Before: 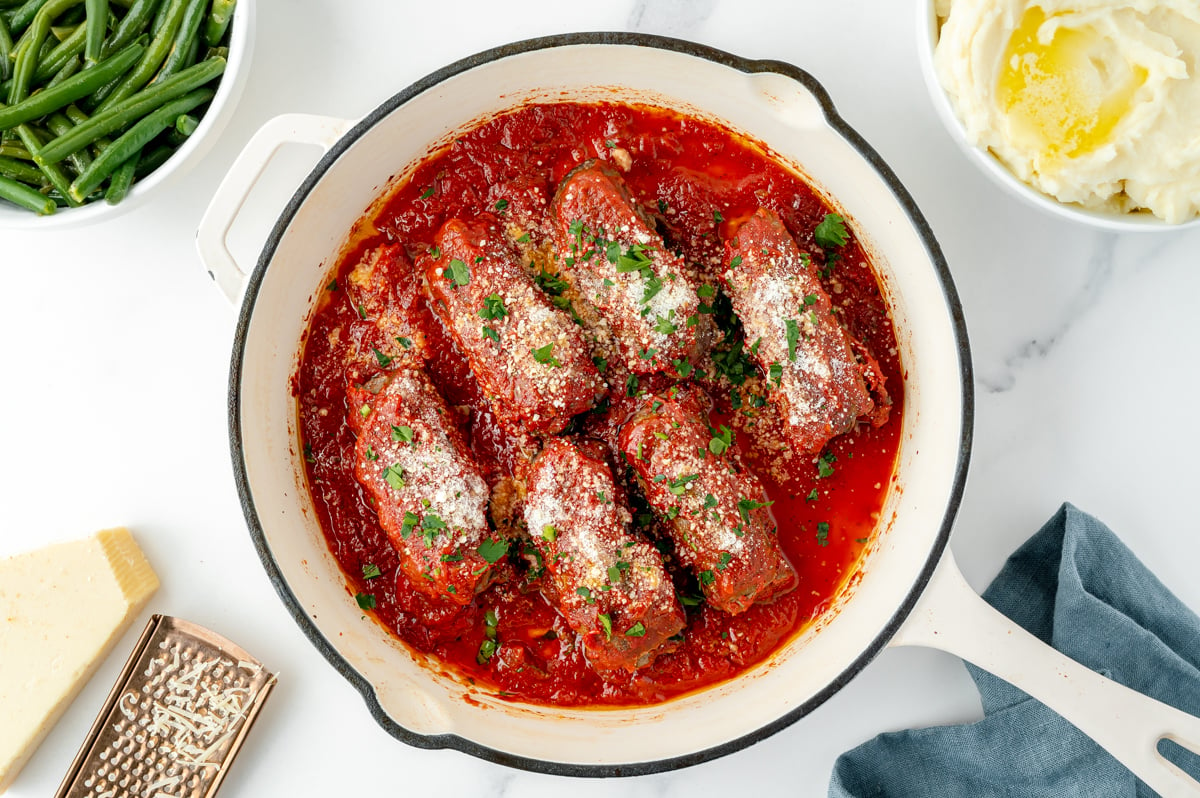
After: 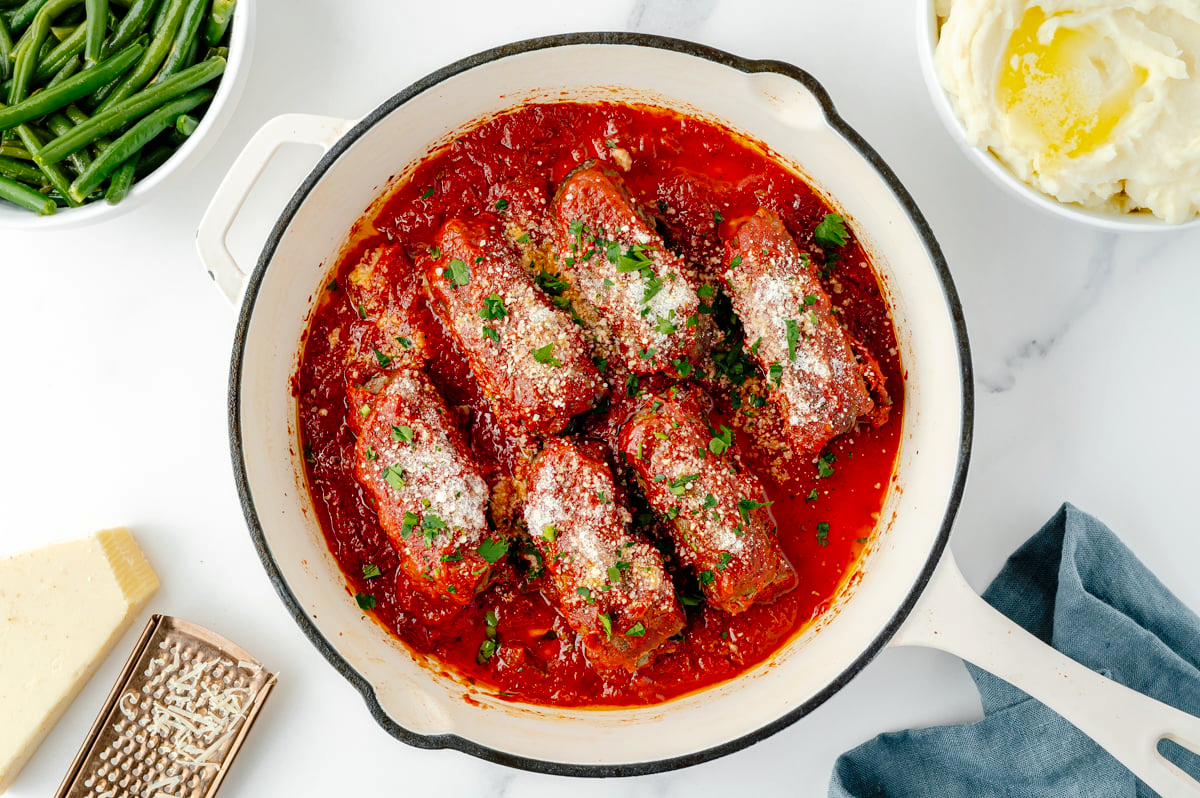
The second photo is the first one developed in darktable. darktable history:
tone curve: curves: ch0 [(0, 0) (0.003, 0.005) (0.011, 0.006) (0.025, 0.013) (0.044, 0.027) (0.069, 0.042) (0.1, 0.06) (0.136, 0.085) (0.177, 0.118) (0.224, 0.171) (0.277, 0.239) (0.335, 0.314) (0.399, 0.394) (0.468, 0.473) (0.543, 0.552) (0.623, 0.64) (0.709, 0.718) (0.801, 0.801) (0.898, 0.882) (1, 1)], preserve colors none
